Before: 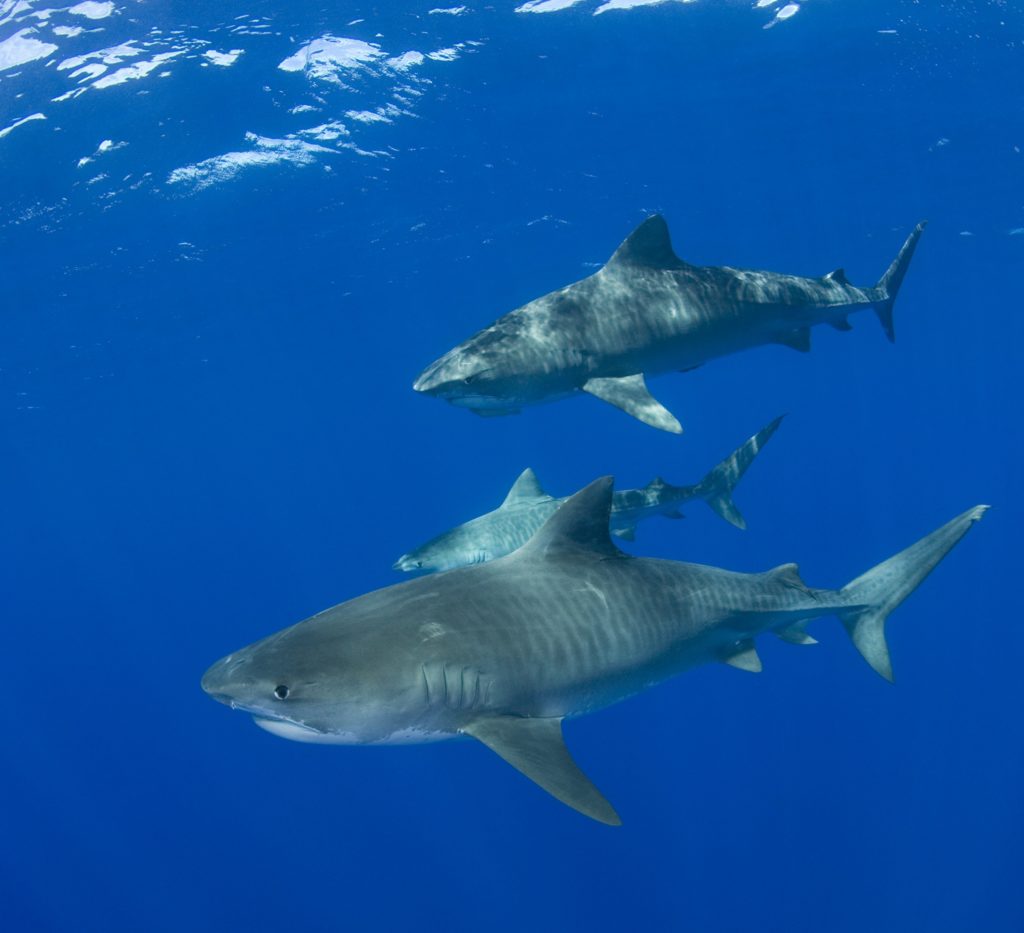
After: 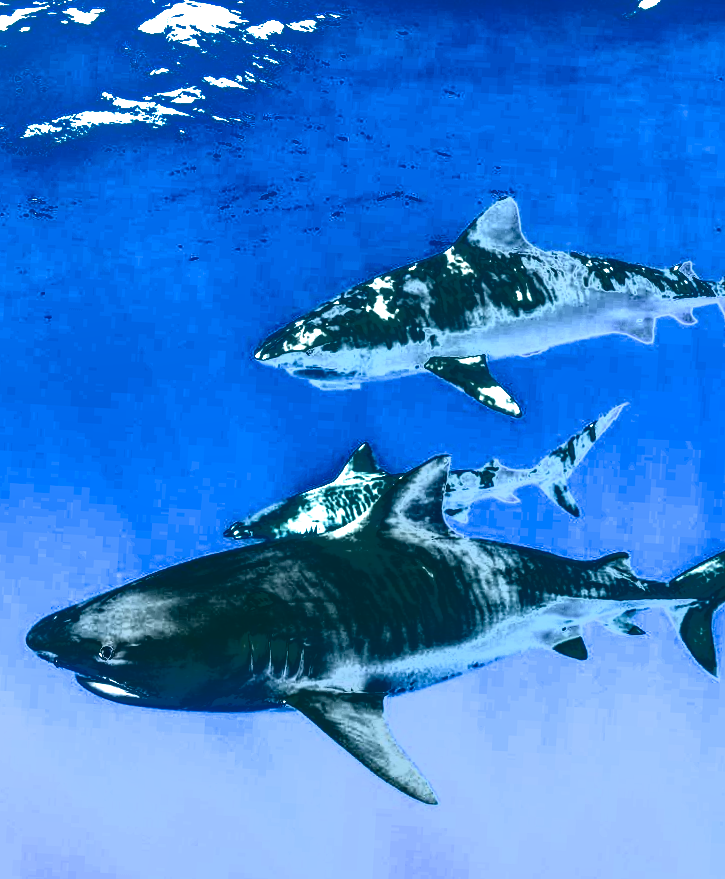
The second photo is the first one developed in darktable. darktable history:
tone curve: curves: ch0 [(0, 0) (0.003, 0.99) (0.011, 0.983) (0.025, 0.934) (0.044, 0.719) (0.069, 0.382) (0.1, 0.204) (0.136, 0.093) (0.177, 0.094) (0.224, 0.093) (0.277, 0.098) (0.335, 0.214) (0.399, 0.616) (0.468, 0.827) (0.543, 0.464) (0.623, 0.145) (0.709, 0.127) (0.801, 0.187) (0.898, 0.203) (1, 1)], color space Lab, independent channels, preserve colors none
crop and rotate: angle -3.23°, left 13.916%, top 0.028%, right 10.922%, bottom 0.016%
local contrast: on, module defaults
exposure: black level correction 0, exposure 1.385 EV, compensate highlight preservation false
